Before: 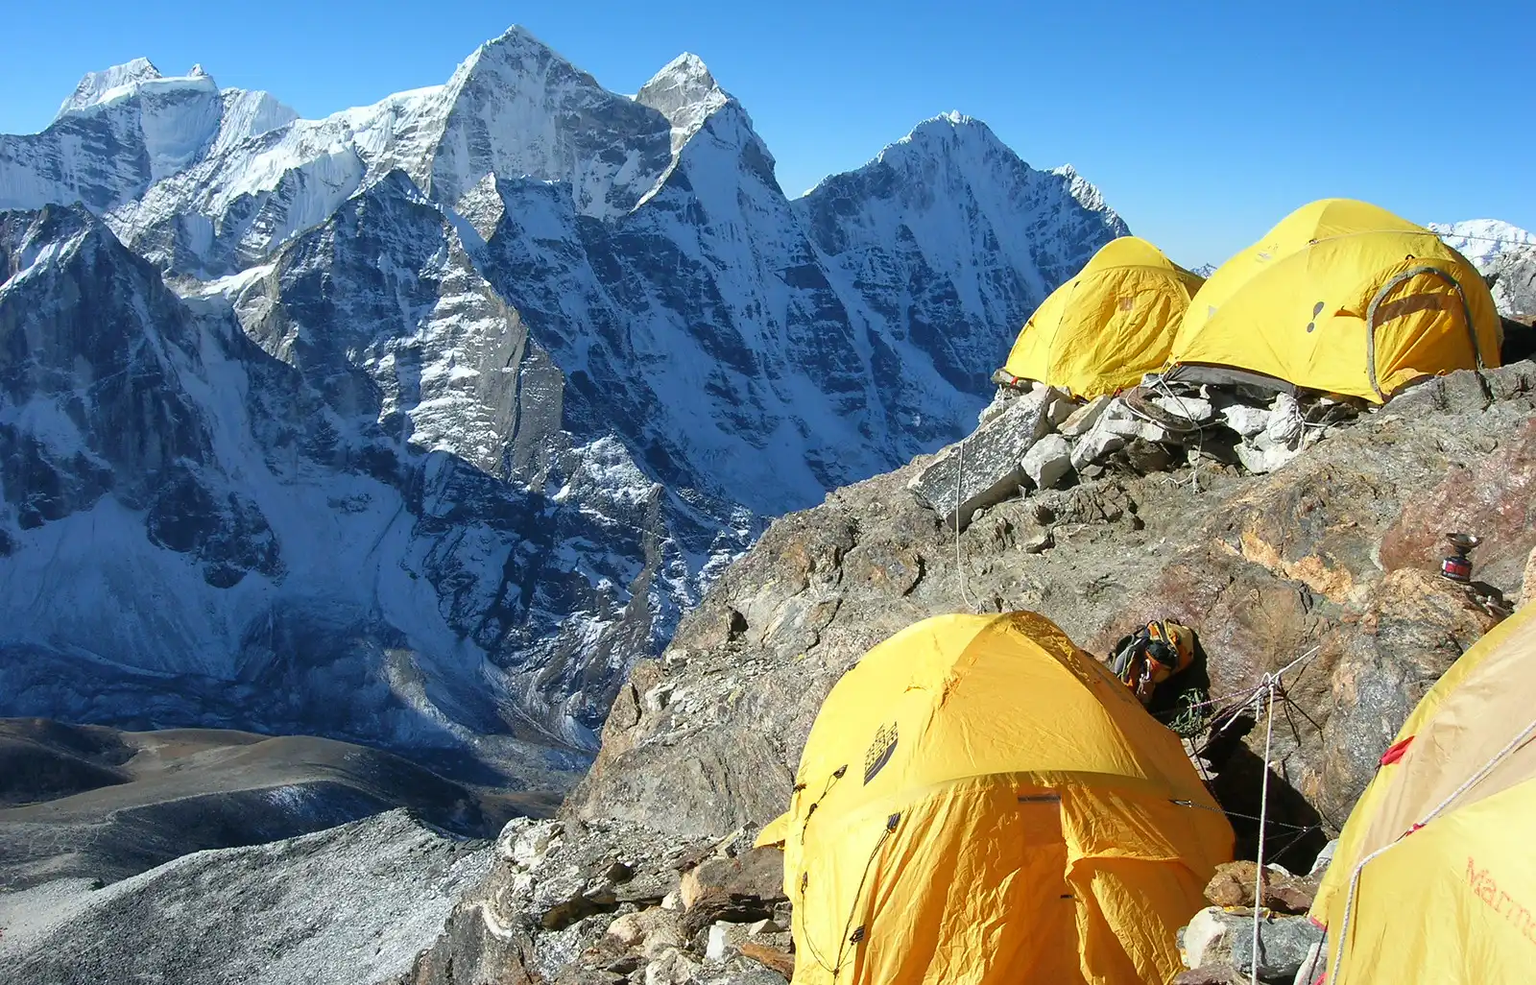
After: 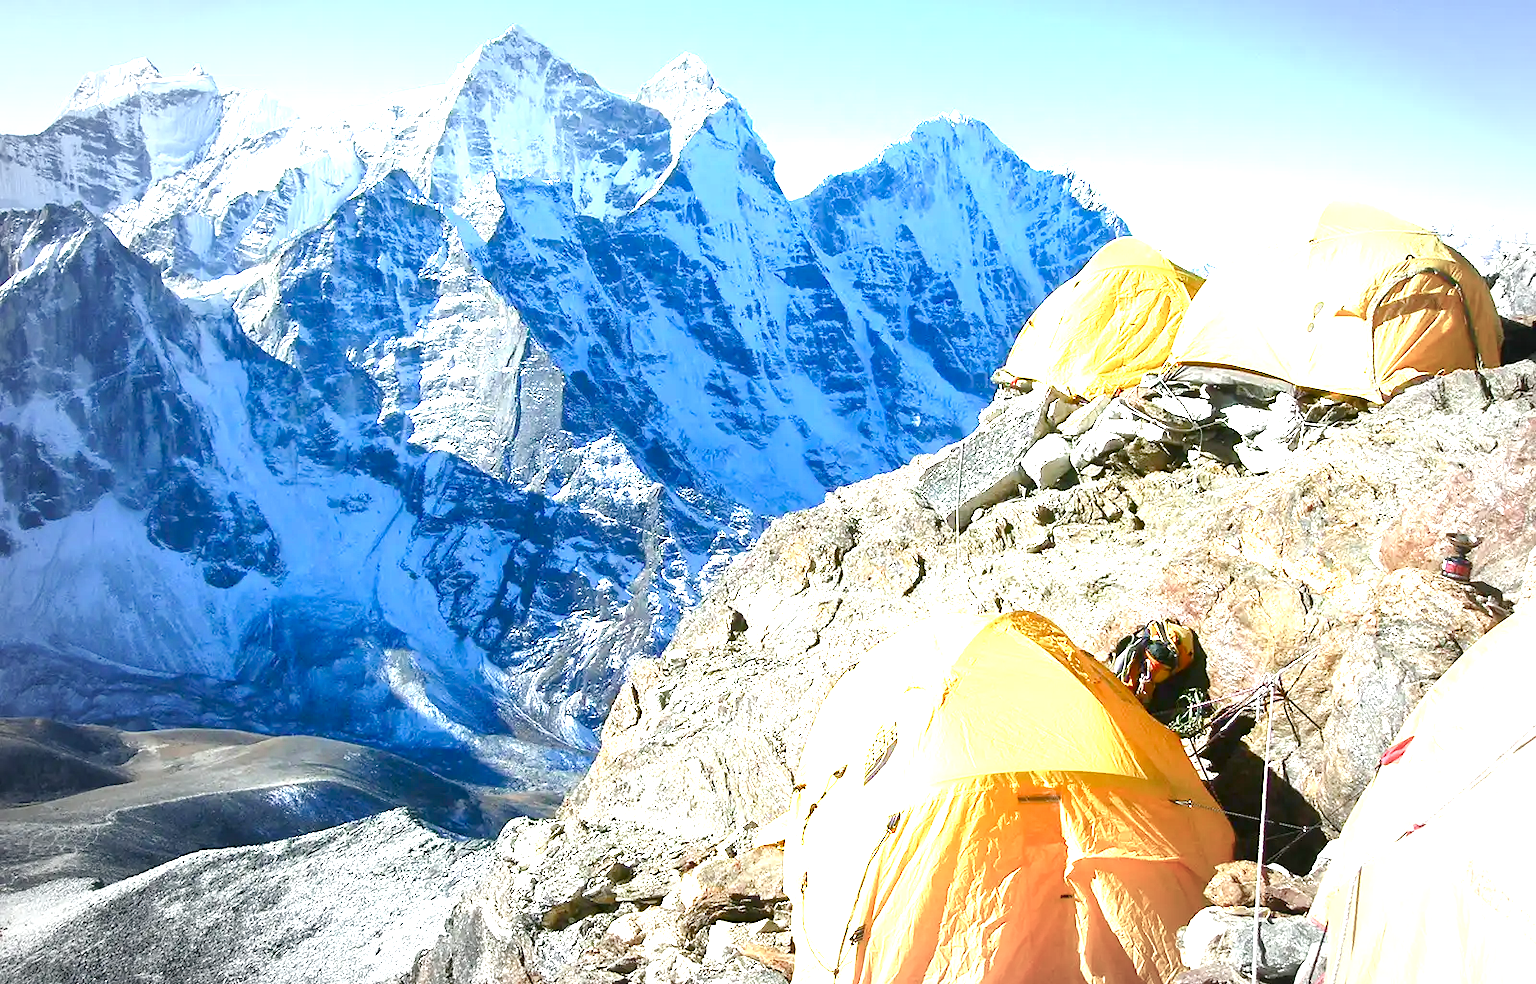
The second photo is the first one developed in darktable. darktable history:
vignetting: fall-off start 70.52%, width/height ratio 1.334
color balance rgb: perceptual saturation grading › global saturation 25.926%, perceptual saturation grading › highlights -50.528%, perceptual saturation grading › shadows 30.208%, perceptual brilliance grading › global brilliance 12.22%, global vibrance 20%
exposure: black level correction 0, exposure 1.445 EV, compensate highlight preservation false
